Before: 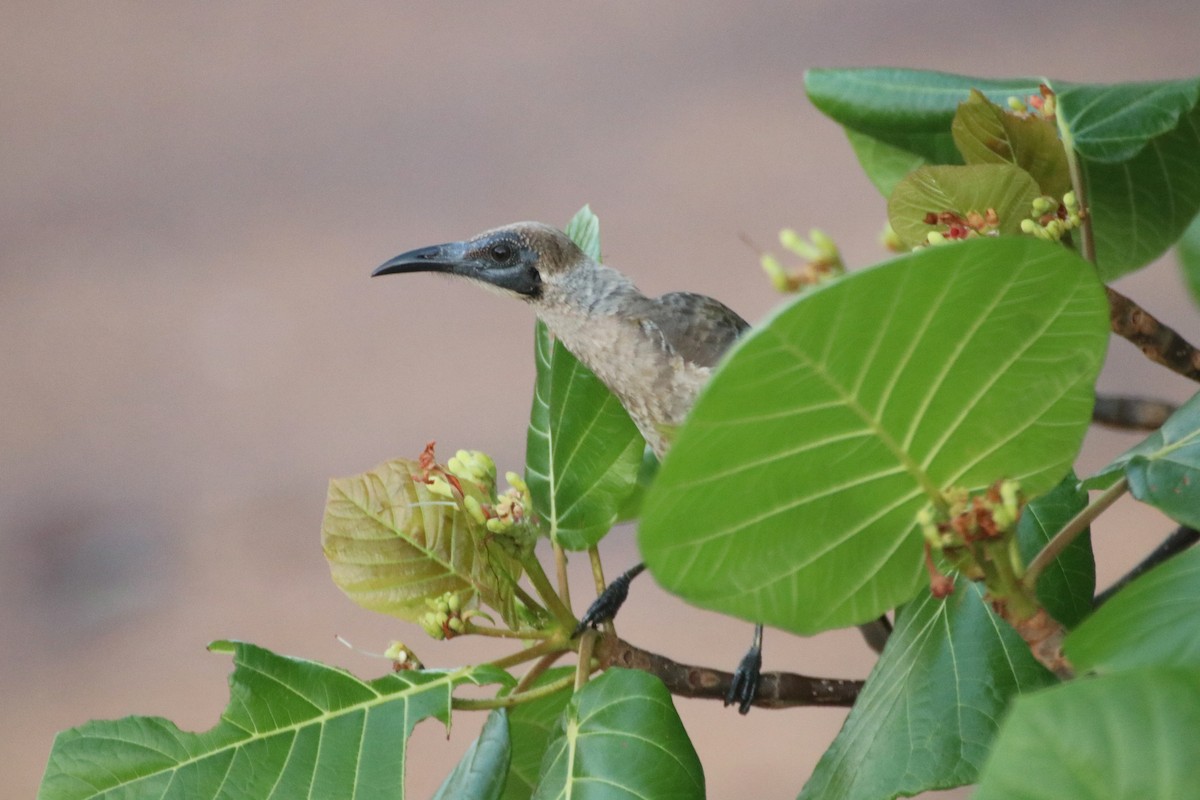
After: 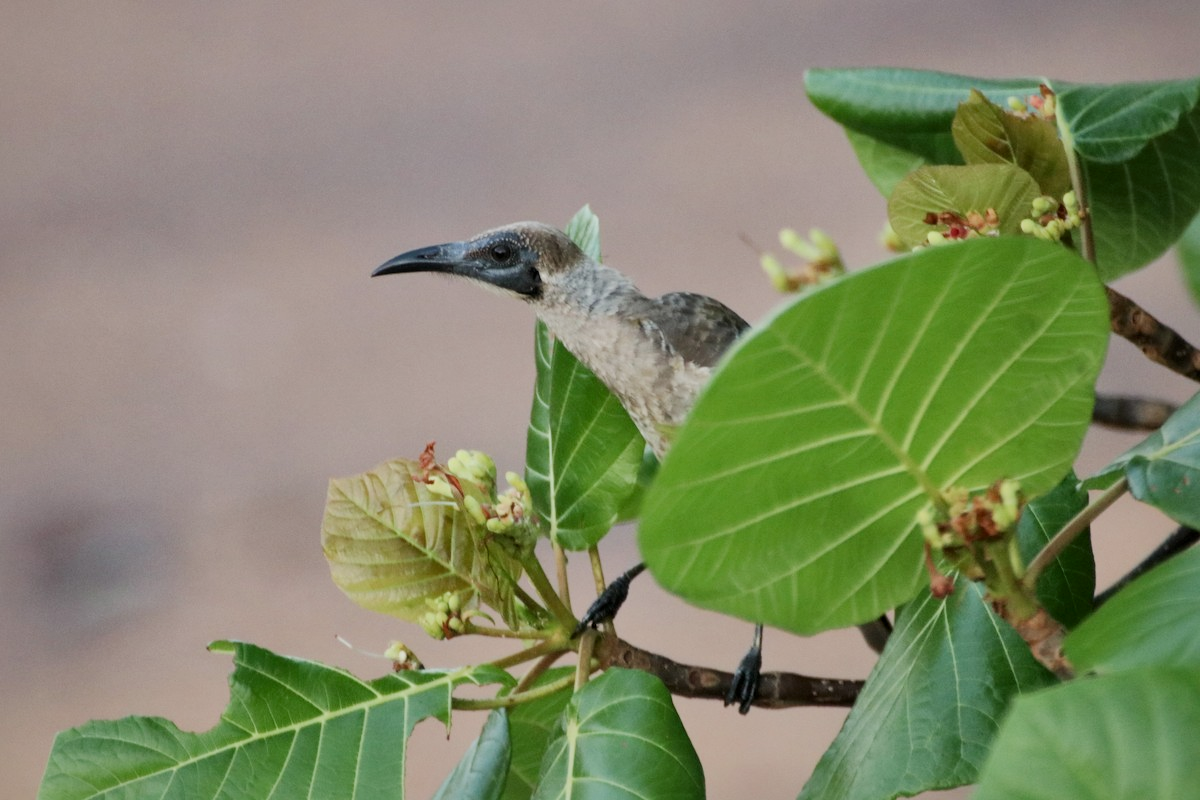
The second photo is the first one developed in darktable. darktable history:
local contrast: mode bilateral grid, contrast 20, coarseness 50, detail 150%, midtone range 0.2
filmic rgb: black relative exposure -7.65 EV, white relative exposure 4.56 EV, hardness 3.61
